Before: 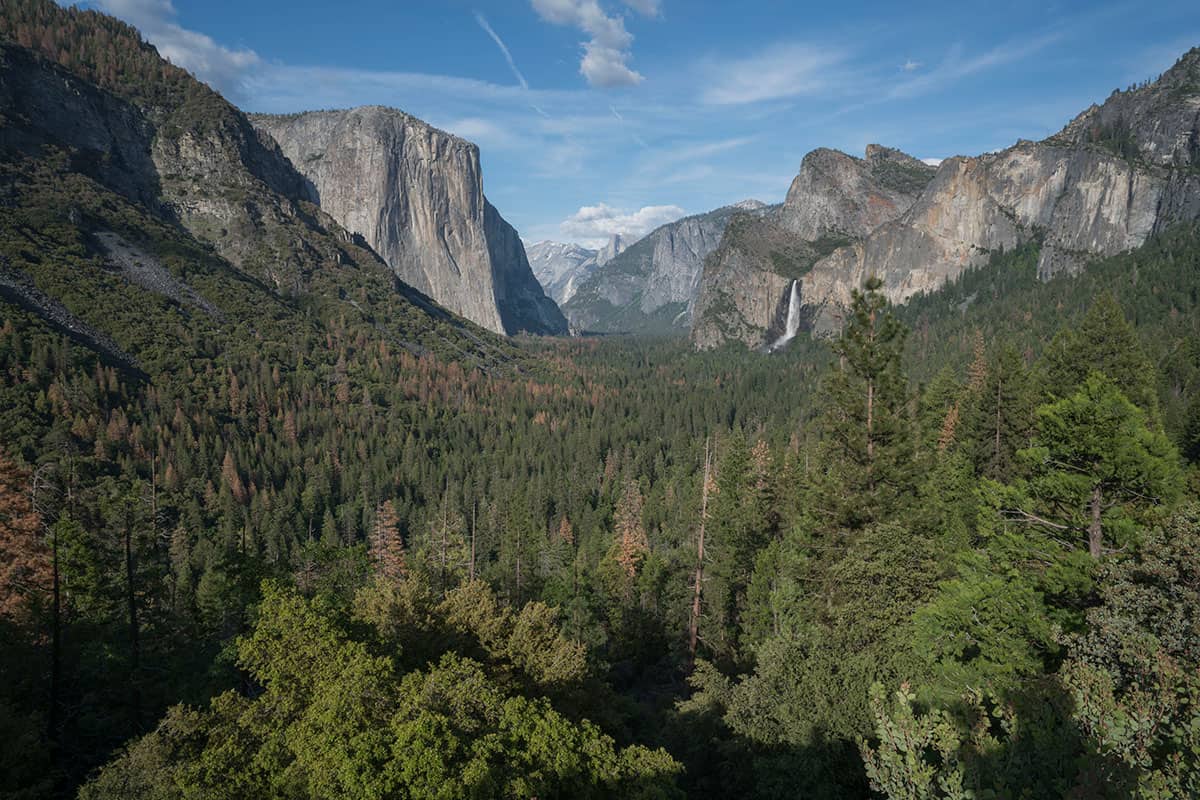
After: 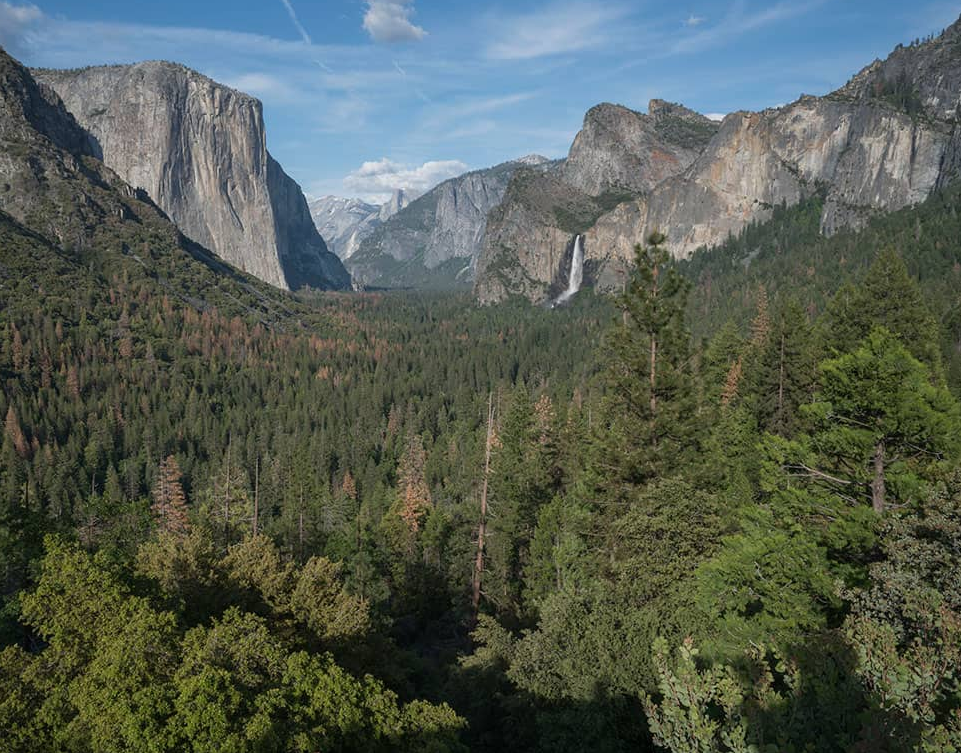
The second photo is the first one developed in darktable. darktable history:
crop and rotate: left 18.098%, top 5.771%, right 1.802%
